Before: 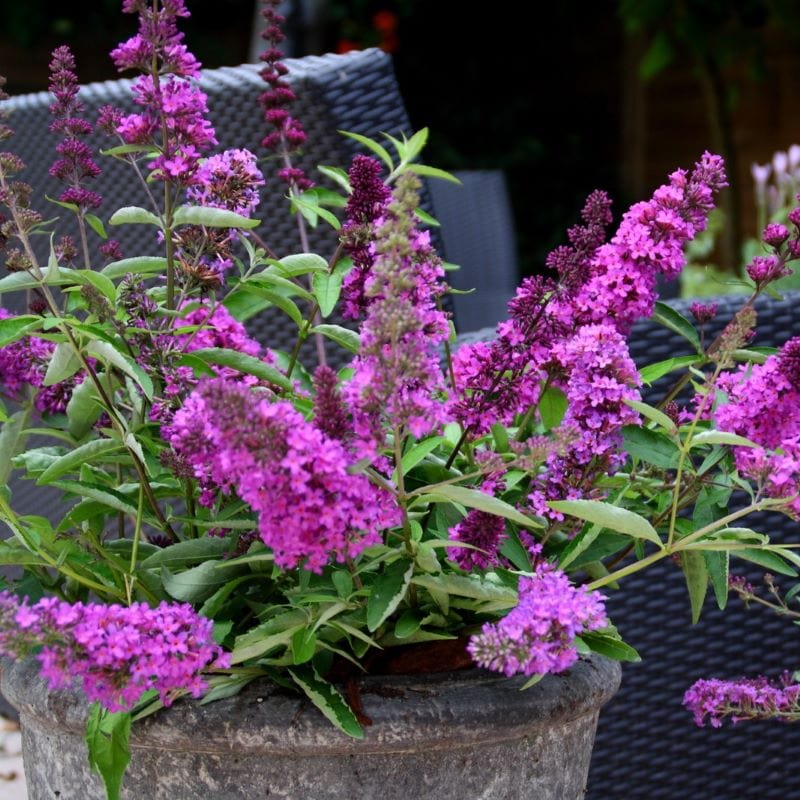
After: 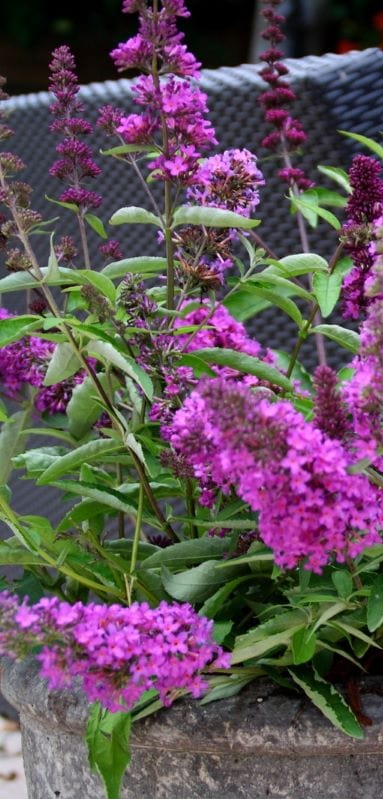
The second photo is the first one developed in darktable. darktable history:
tone equalizer: on, module defaults
crop and rotate: left 0.042%, top 0%, right 52.079%
